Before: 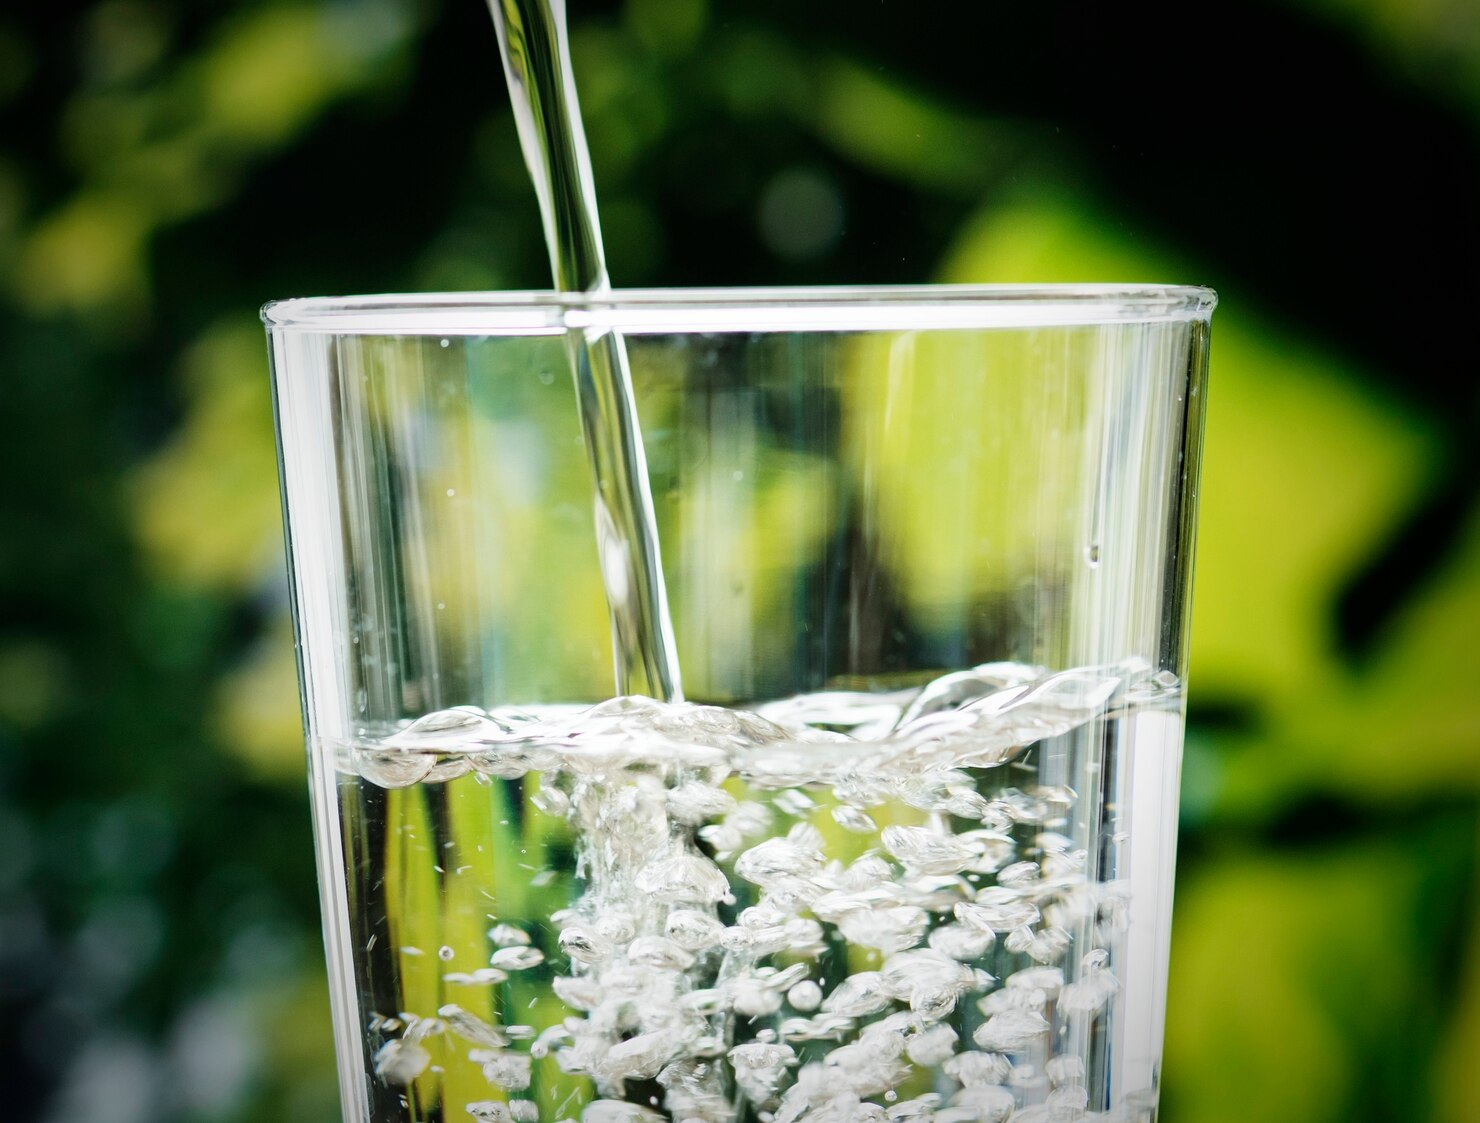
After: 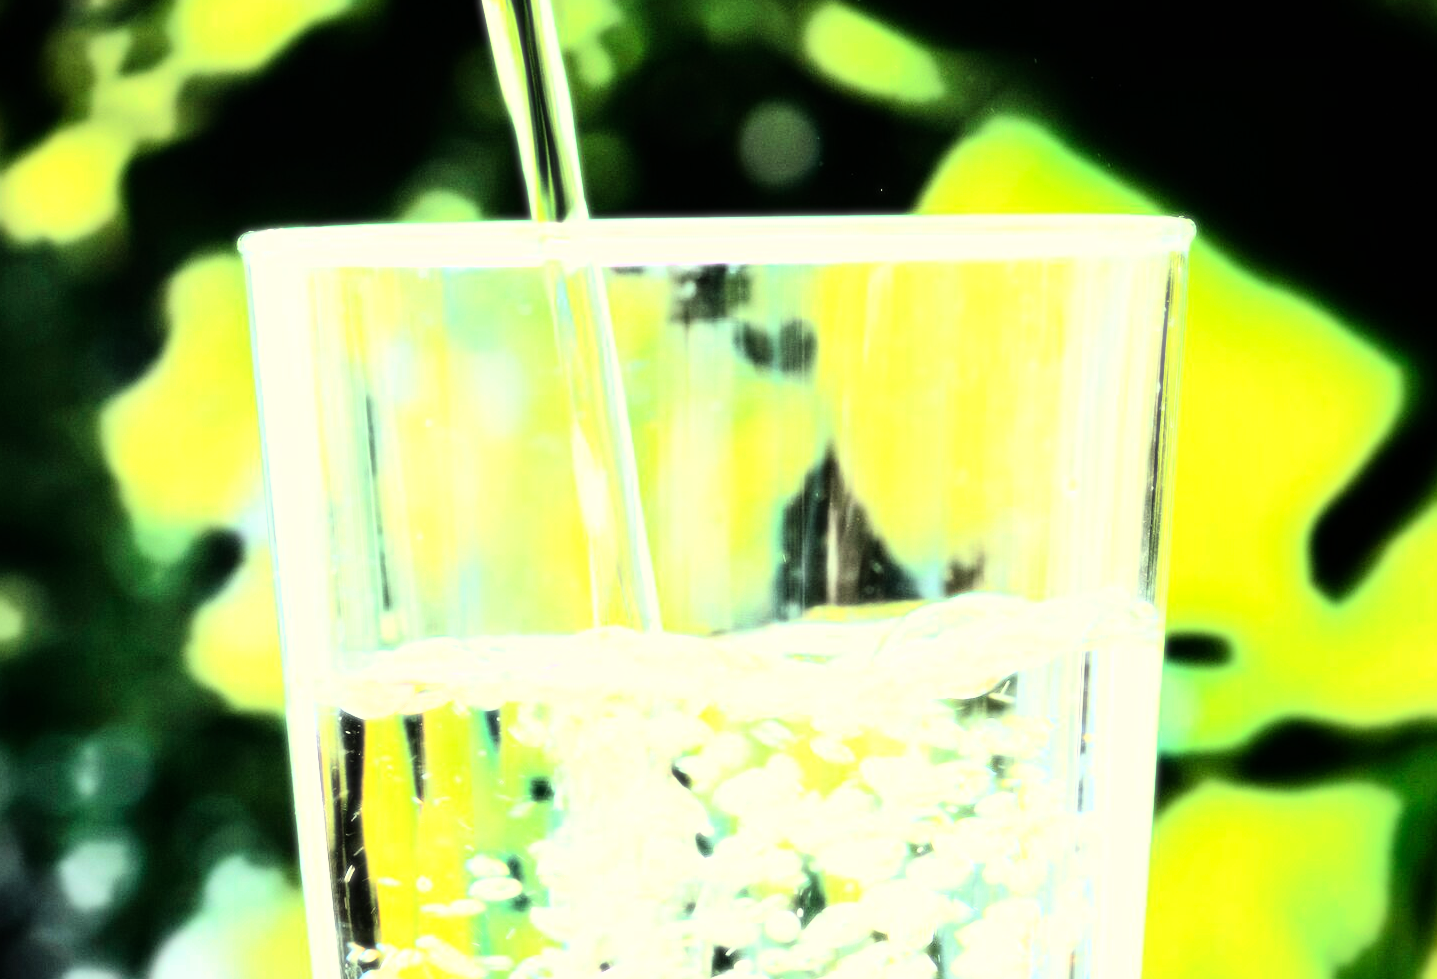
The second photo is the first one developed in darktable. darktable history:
white balance: red 1.029, blue 0.92
rgb curve: curves: ch0 [(0, 0) (0.21, 0.15) (0.24, 0.21) (0.5, 0.75) (0.75, 0.96) (0.89, 0.99) (1, 1)]; ch1 [(0, 0.02) (0.21, 0.13) (0.25, 0.2) (0.5, 0.67) (0.75, 0.9) (0.89, 0.97) (1, 1)]; ch2 [(0, 0.02) (0.21, 0.13) (0.25, 0.2) (0.5, 0.67) (0.75, 0.9) (0.89, 0.97) (1, 1)], compensate middle gray true
bloom: size 0%, threshold 54.82%, strength 8.31%
exposure: black level correction 0, exposure 1 EV, compensate exposure bias true, compensate highlight preservation false
color zones: curves: ch1 [(0, 0.513) (0.143, 0.524) (0.286, 0.511) (0.429, 0.506) (0.571, 0.503) (0.714, 0.503) (0.857, 0.508) (1, 0.513)]
crop: left 1.507%, top 6.147%, right 1.379%, bottom 6.637%
